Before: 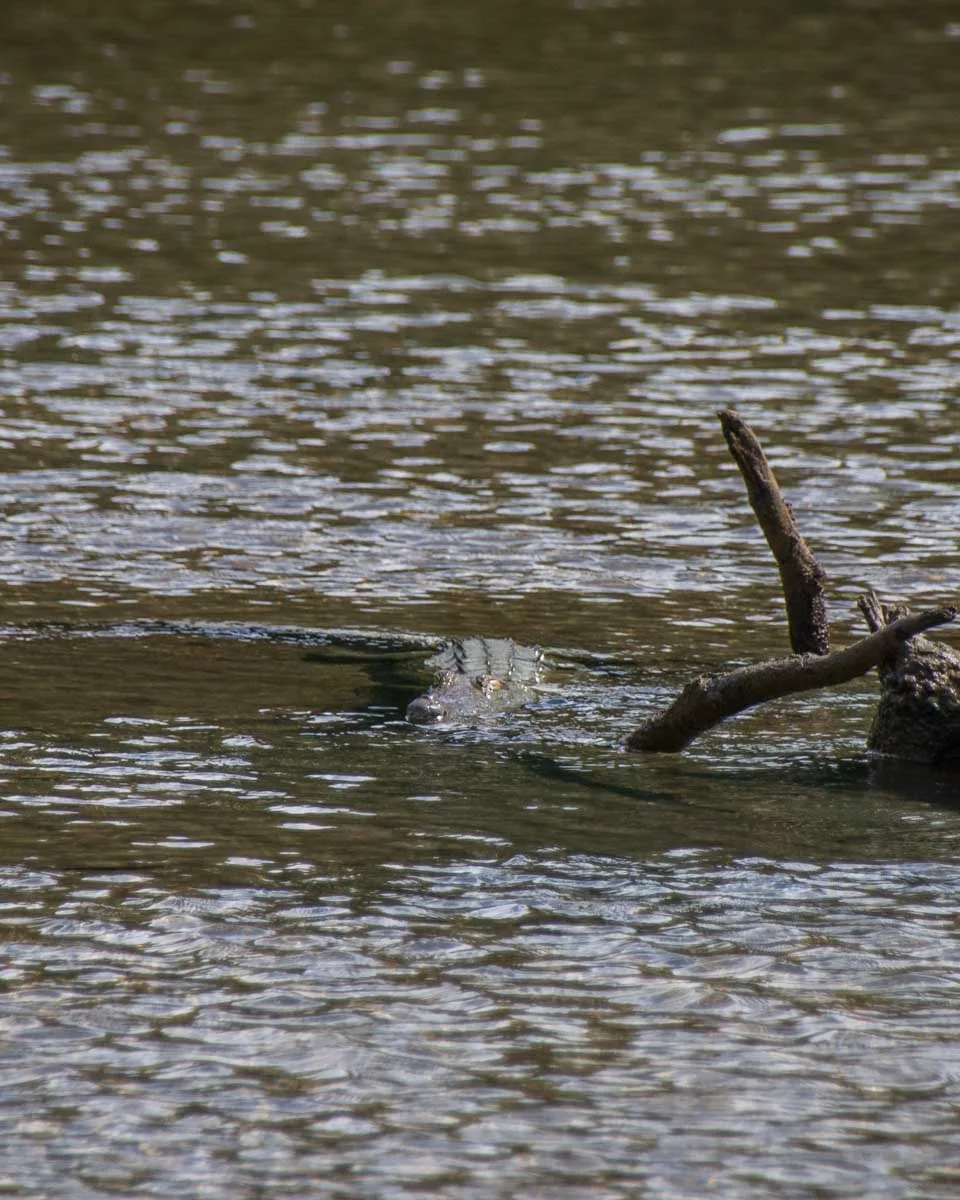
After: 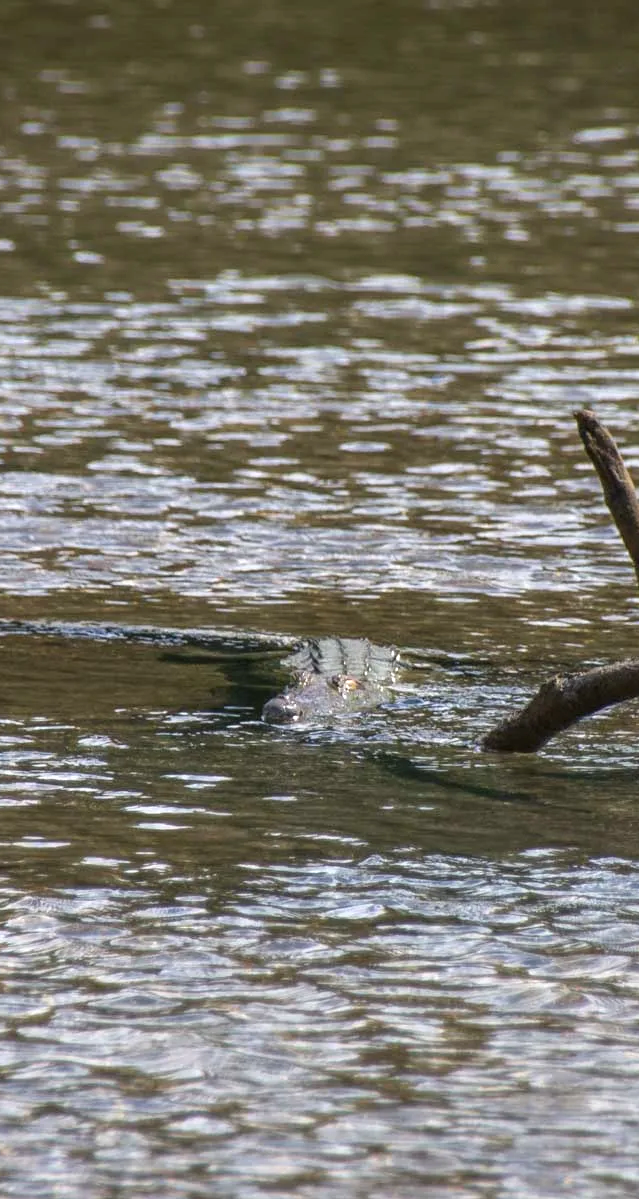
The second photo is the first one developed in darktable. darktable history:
crop and rotate: left 15.055%, right 18.278%
exposure: black level correction 0, exposure 0.5 EV, compensate exposure bias true, compensate highlight preservation false
